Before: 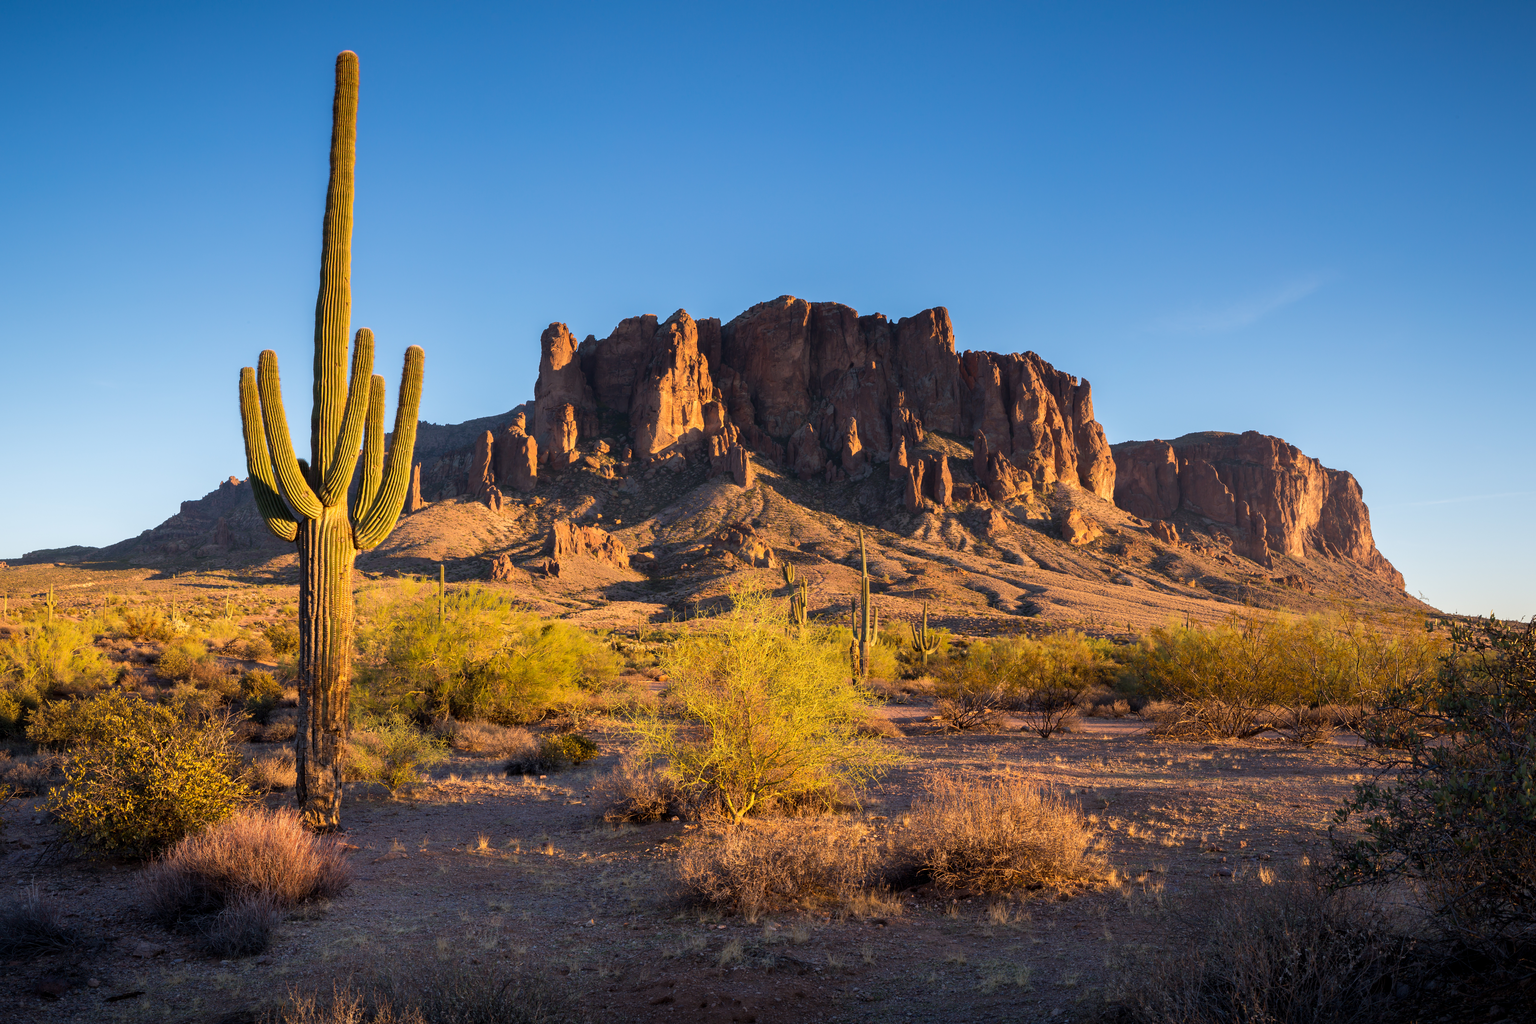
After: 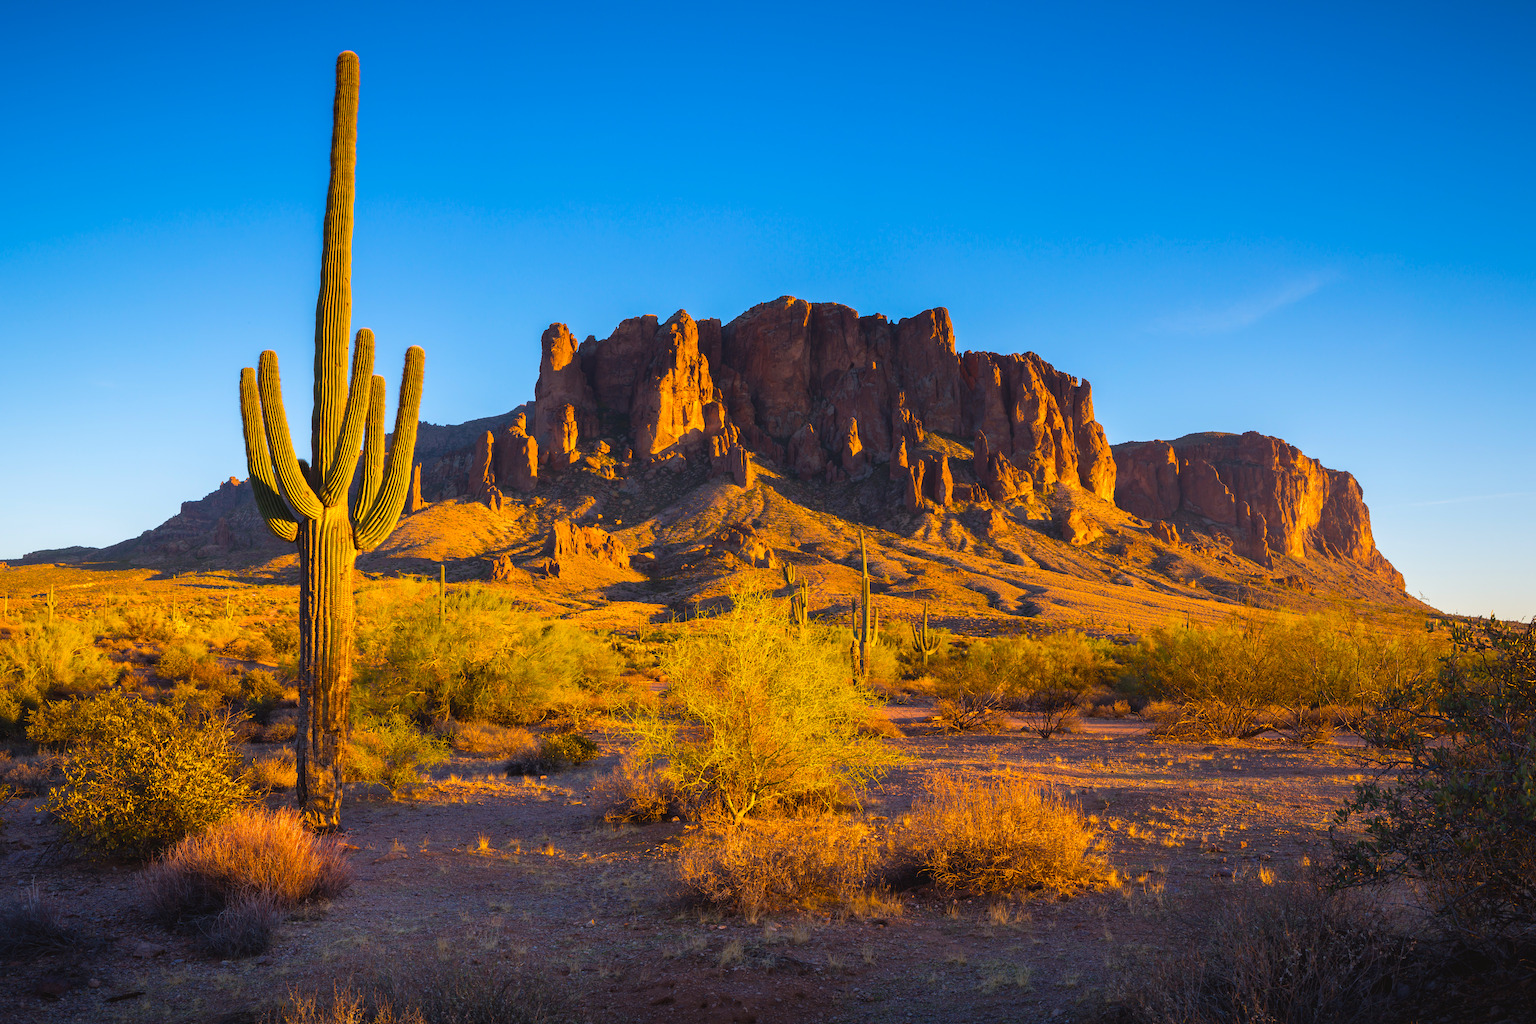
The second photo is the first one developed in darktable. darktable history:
color balance rgb: power › chroma 0.321%, power › hue 22.66°, highlights gain › chroma 0.672%, highlights gain › hue 56.07°, global offset › luminance 0.498%, global offset › hue 168.99°, linear chroma grading › global chroma 15.194%, perceptual saturation grading › global saturation 19.493%, global vibrance 25.022%
